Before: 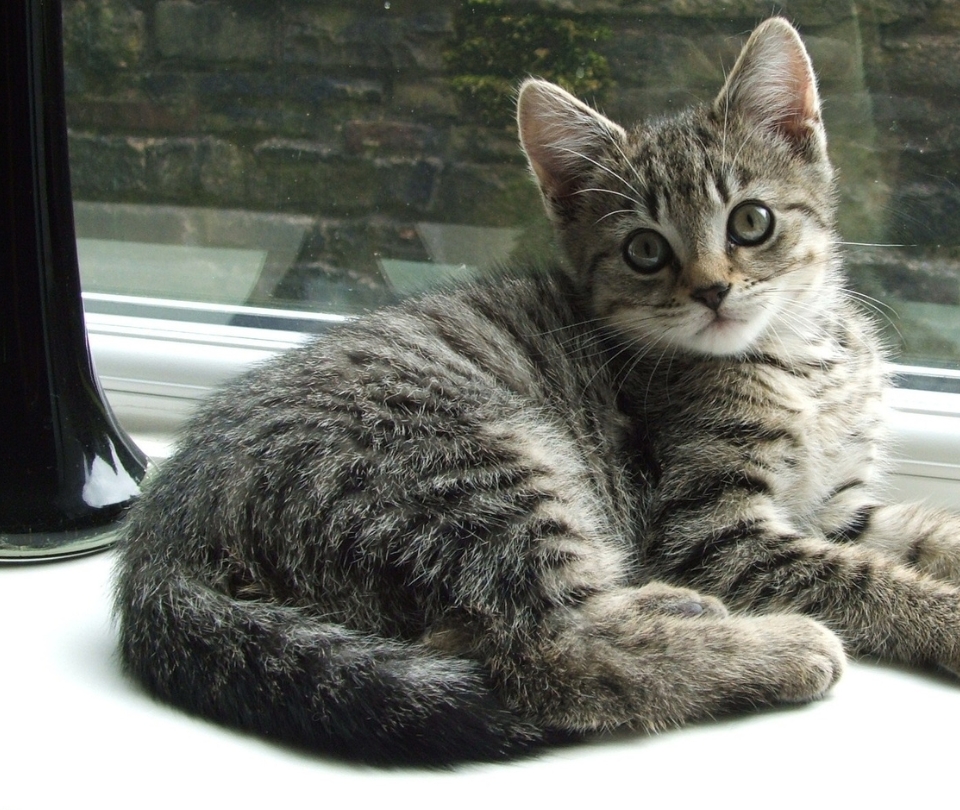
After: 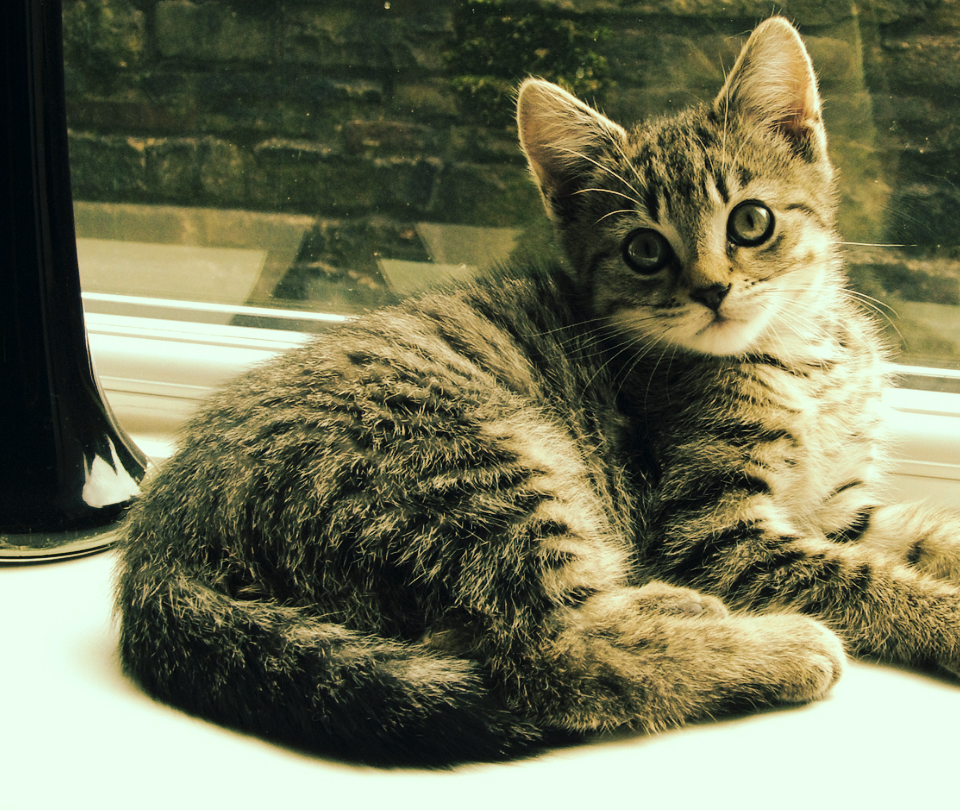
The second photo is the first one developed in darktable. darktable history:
tone curve: curves: ch0 [(0, 0) (0.003, 0.002) (0.011, 0.009) (0.025, 0.018) (0.044, 0.03) (0.069, 0.043) (0.1, 0.057) (0.136, 0.079) (0.177, 0.125) (0.224, 0.178) (0.277, 0.255) (0.335, 0.341) (0.399, 0.443) (0.468, 0.553) (0.543, 0.644) (0.623, 0.718) (0.709, 0.779) (0.801, 0.849) (0.898, 0.929) (1, 1)], preserve colors none
color look up table: target L [96.41, 90.03, 84.45, 84.09, 82.82, 71.01, 69.67, 59.09, 60.56, 53.98, 39.86, 29.37, 2.92, 200.47, 86.33, 82.61, 79.25, 79.25, 65.13, 59.64, 65.98, 56.87, 64.78, 43.94, 15.8, 93.23, 88.99, 78.21, 69.54, 78.18, 84.51, 59.53, 52.1, 55.23, 53.83, 37.43, 57.45, 39.93, 25.37, 33.92, 18.29, 17.19, 86.47, 85.44, 67.36, 71.09, 56.56, 51.66, 42.25], target a [-16.04, -24.72, -9.623, -30.57, -35.29, -8.889, -46.06, -27.69, 3.303, -23.05, -7.056, -21.55, -4.039, 0, -5.951, 0.903, 11.64, 16.35, 10.54, 40.62, 43.63, 25.64, 43.2, 34.11, 3.913, -8.417, 0.925, 8.566, 19.74, 13.28, 8.528, 7.284, 17.5, 44.67, 6.885, -2.809, 27.08, 20.2, -9.864, 12.4, 15.97, 1.937, -28.62, -13.57, -24.33, -20.12, -24.21, -11.52, -14.79], target b [21.93, 53.74, 59.1, 35.39, 48.14, 41.54, 47.63, 40.44, 52.18, 25.79, 26.57, 16.67, 0.825, 0, 72.83, 38.11, 61.73, 43.01, 31.82, 54.78, 43.02, 38.72, 32.19, 33.38, 13.18, 7.076, 7.792, -3.375, 25.58, 18.31, 9.819, 12.89, 20.92, 17.86, -11.15, 10.84, 3.376, 7.041, -9.473, -17.83, -1.585, -21.18, 0.143, -0.19, 24.87, -12.34, 10.98, 16.75, 0.445], num patches 49
